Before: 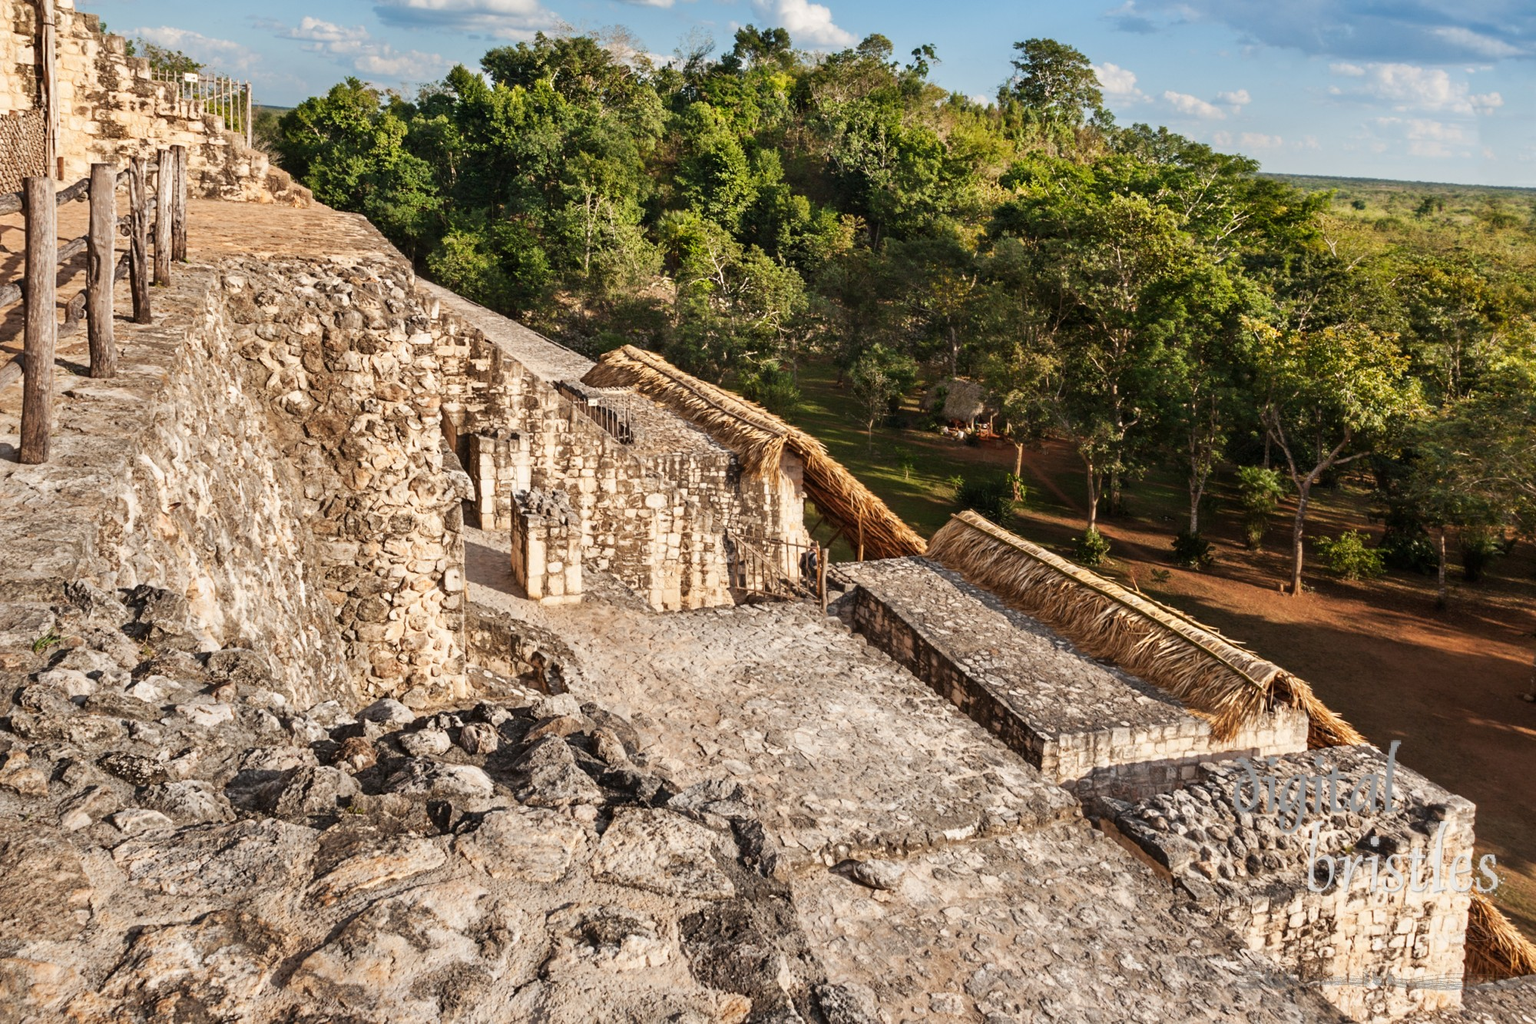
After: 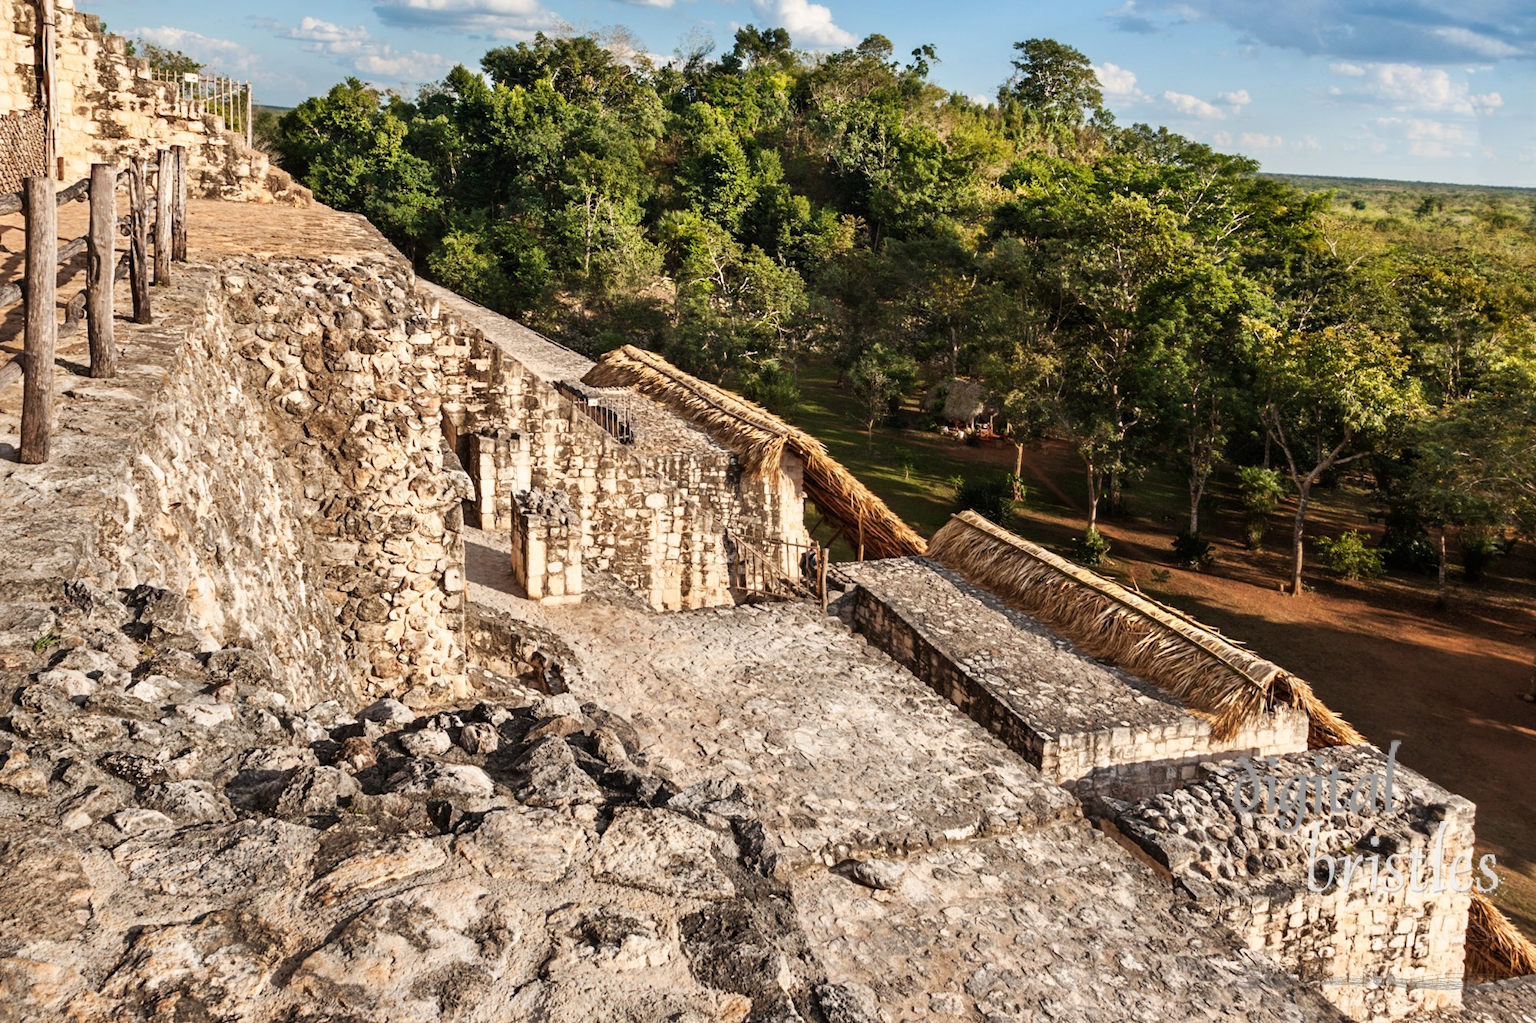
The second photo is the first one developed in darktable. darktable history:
rgb curve: curves: ch0 [(0, 0) (0.078, 0.051) (0.929, 0.956) (1, 1)], compensate middle gray true
base curve: preserve colors none
